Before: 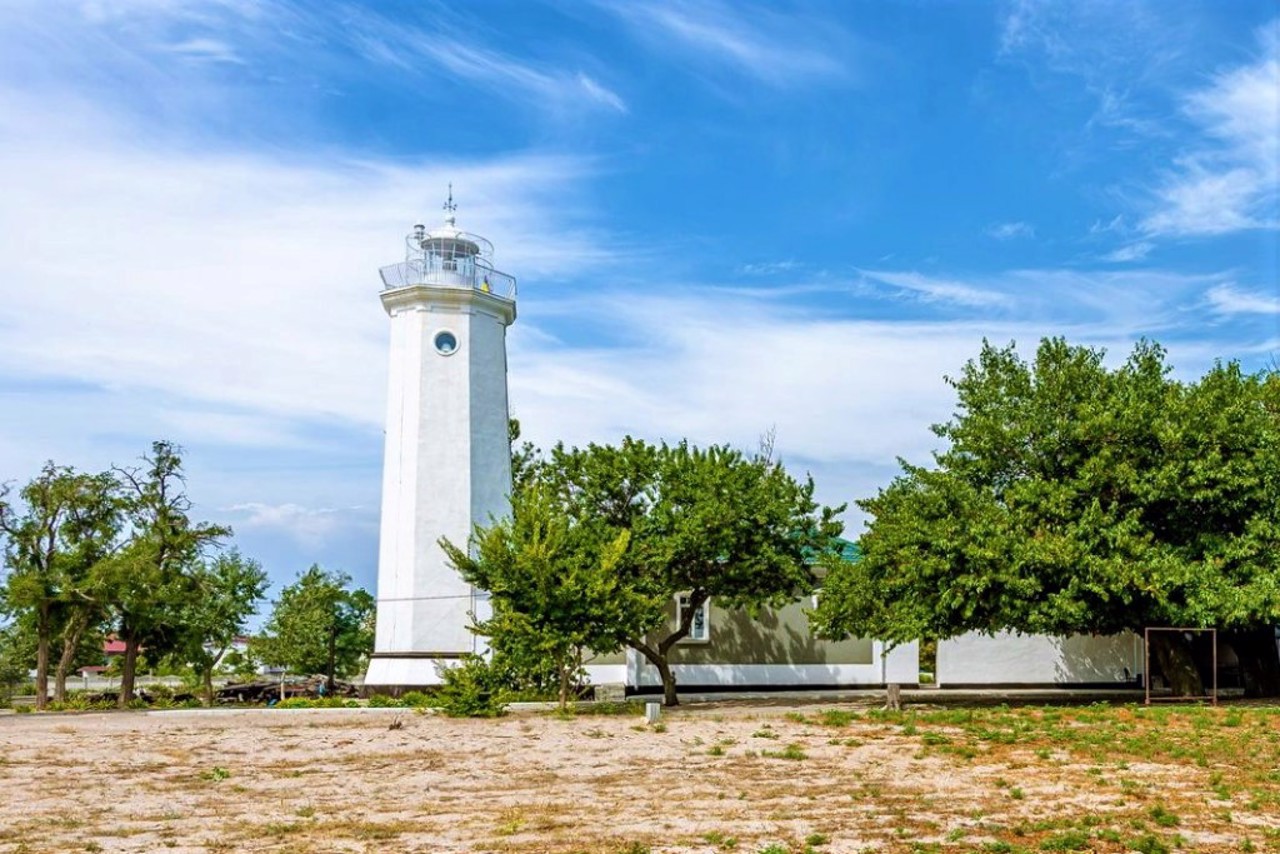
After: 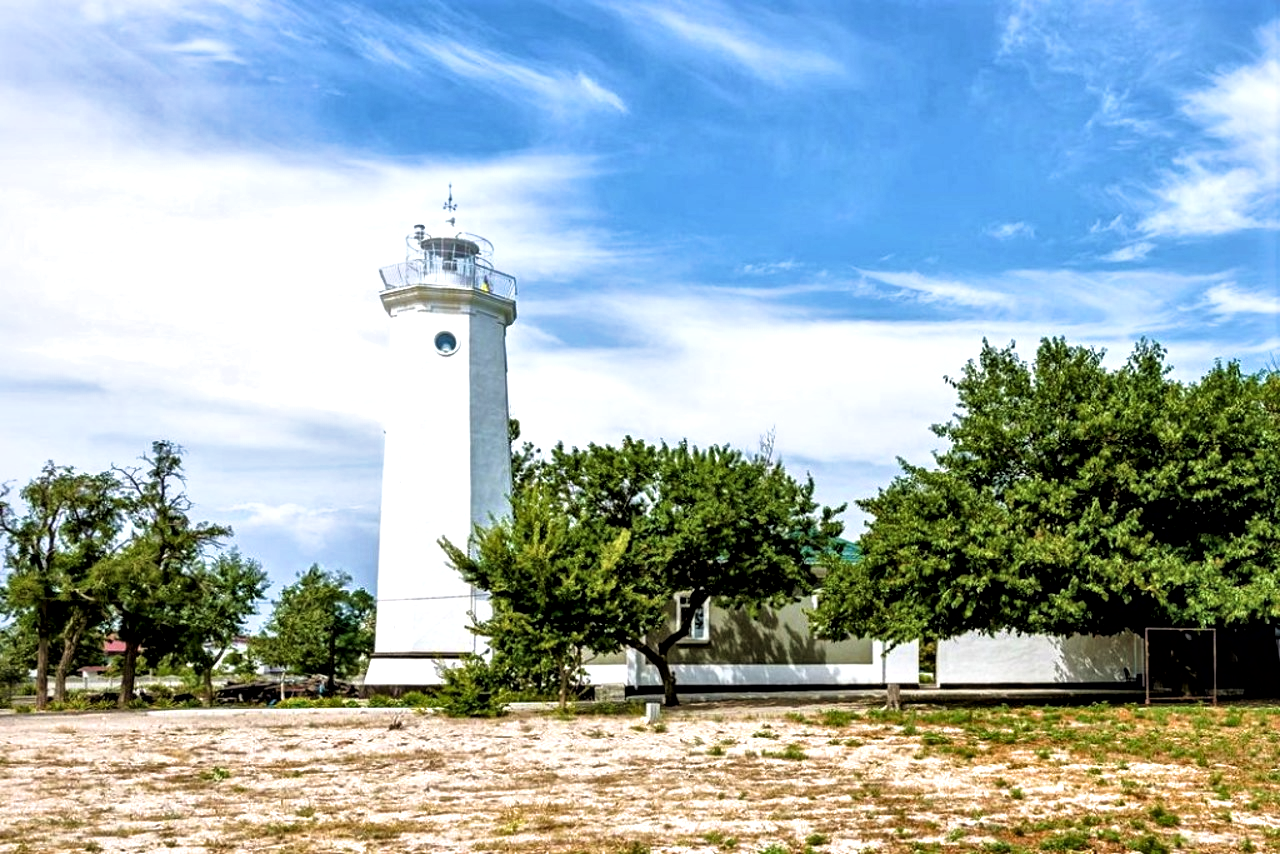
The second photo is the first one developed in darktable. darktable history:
local contrast: mode bilateral grid, contrast 21, coarseness 50, detail 171%, midtone range 0.2
filmic rgb: black relative exposure -8.25 EV, white relative exposure 2.2 EV, target white luminance 99.907%, hardness 7.09, latitude 74.83%, contrast 1.323, highlights saturation mix -2.59%, shadows ↔ highlights balance 30.31%, color science v6 (2022)
